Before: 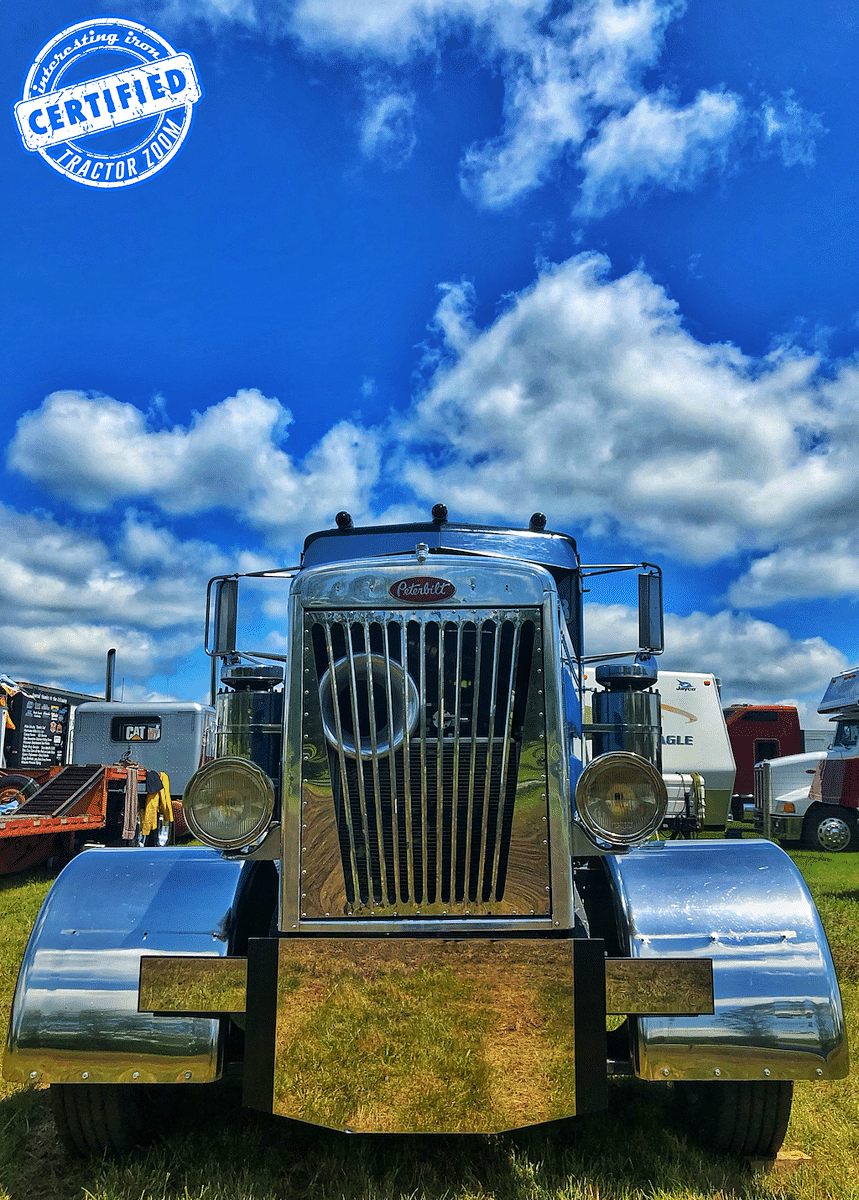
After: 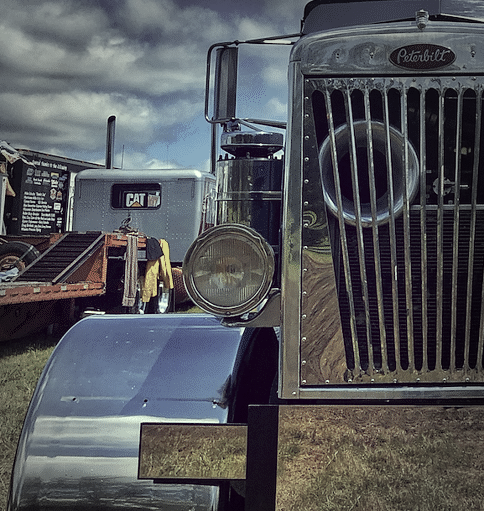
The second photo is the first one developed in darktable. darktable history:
crop: top 44.483%, right 43.593%, bottom 12.892%
color correction: highlights a* -20.17, highlights b* 20.27, shadows a* 20.03, shadows b* -20.46, saturation 0.43
shadows and highlights: shadows 12, white point adjustment 1.2, soften with gaussian
vignetting: fall-off start 64.63%, center (-0.034, 0.148), width/height ratio 0.881
